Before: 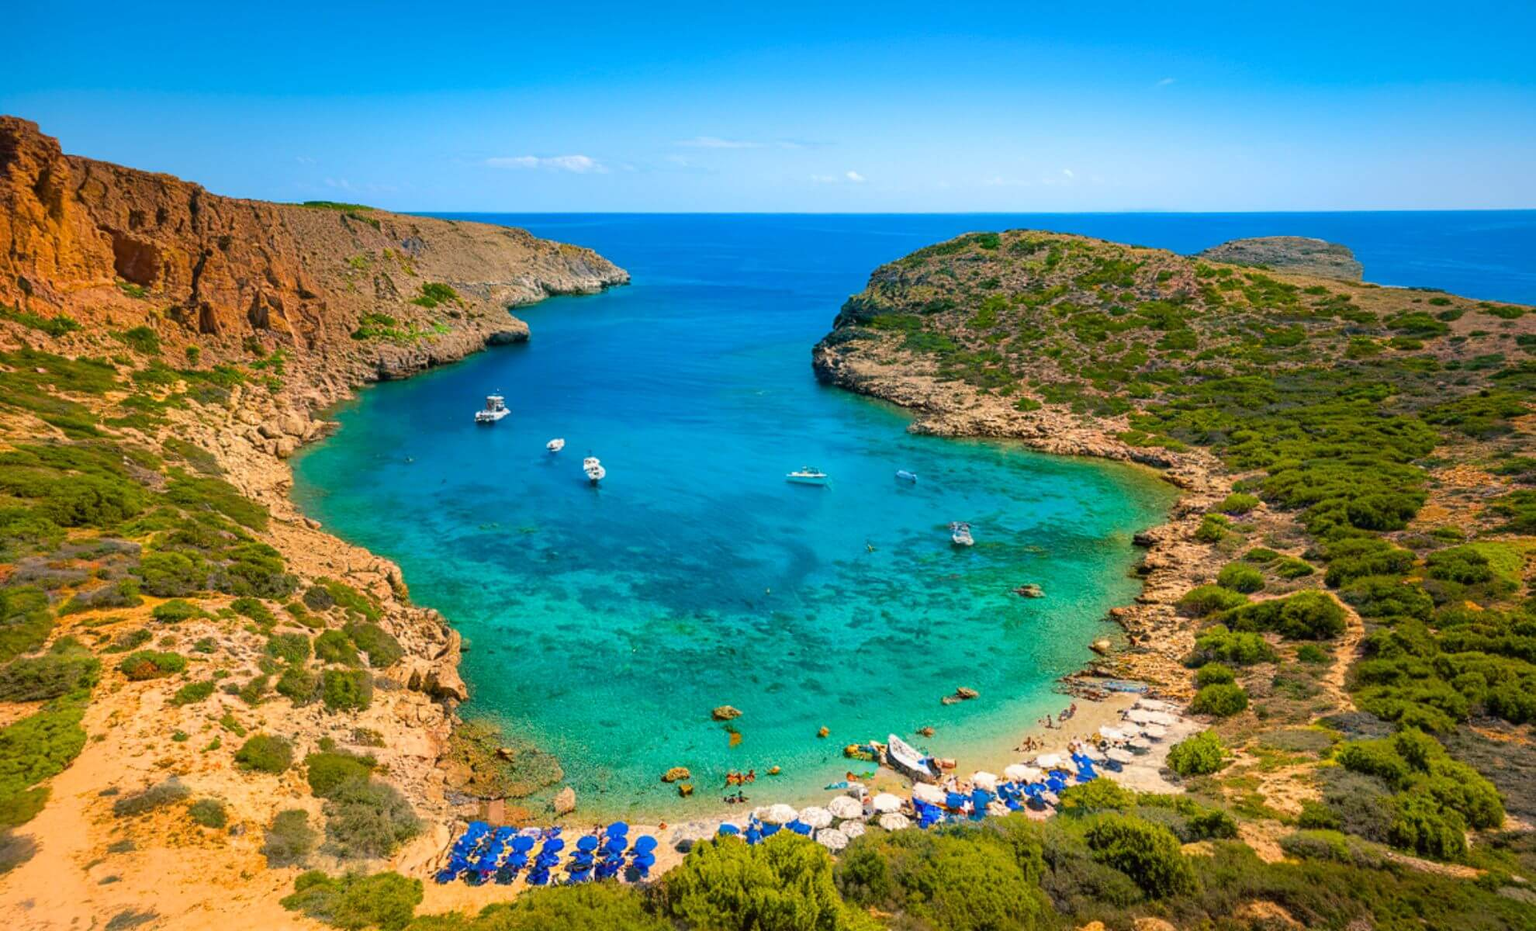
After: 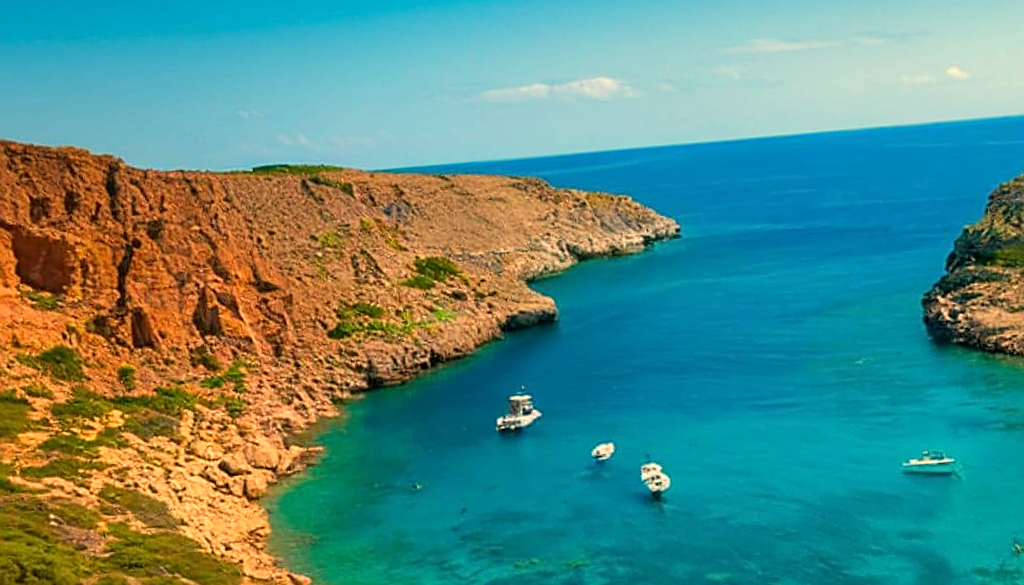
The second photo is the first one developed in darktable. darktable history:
sharpen: amount 0.575
rotate and perspective: rotation -5°, crop left 0.05, crop right 0.952, crop top 0.11, crop bottom 0.89
white balance: red 1.138, green 0.996, blue 0.812
tone equalizer: on, module defaults
crop and rotate: left 3.047%, top 7.509%, right 42.236%, bottom 37.598%
